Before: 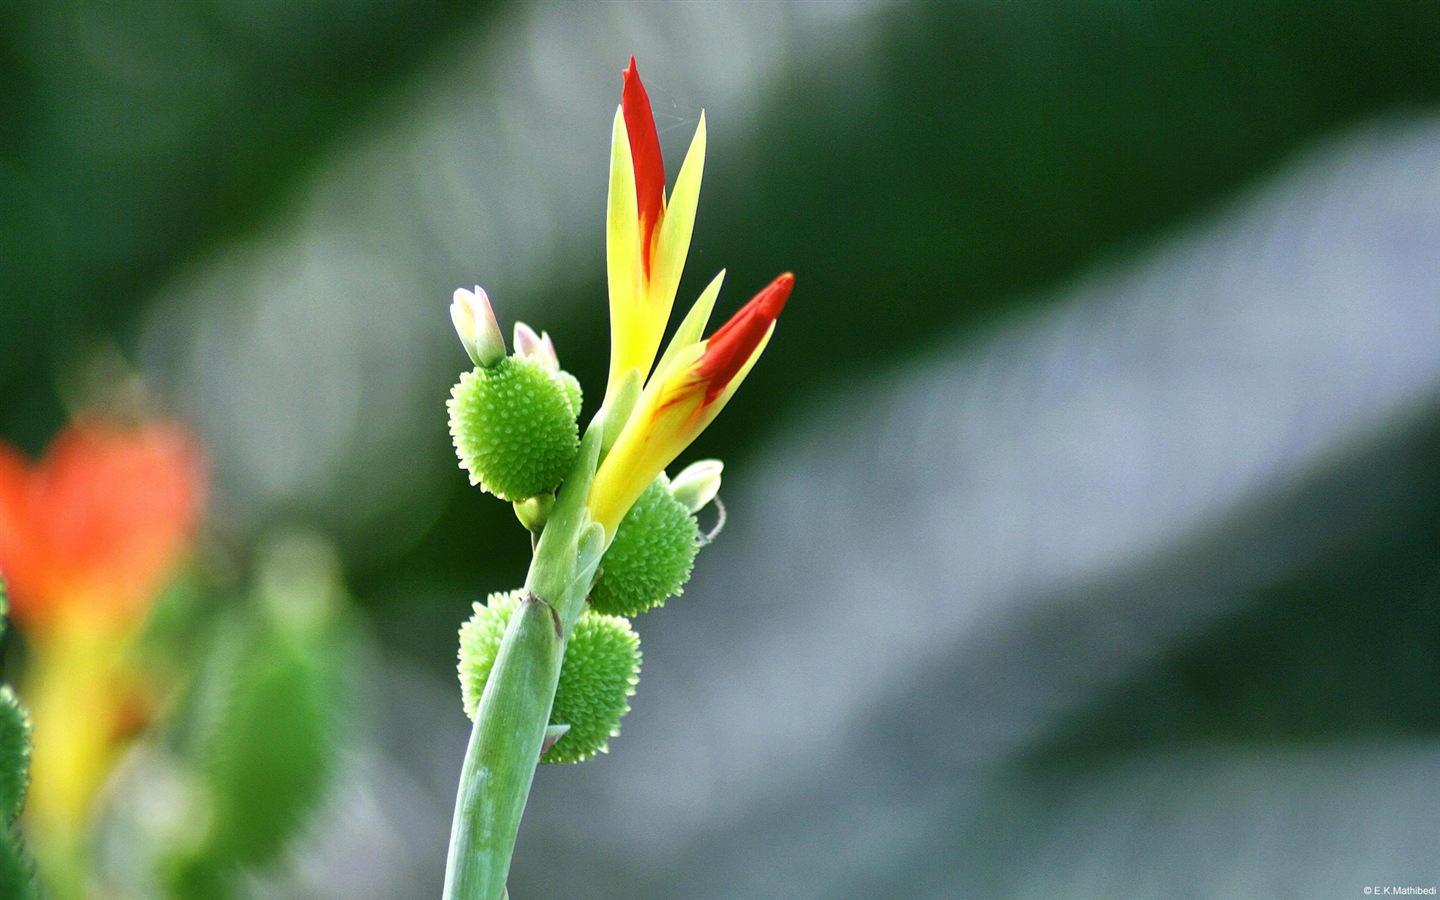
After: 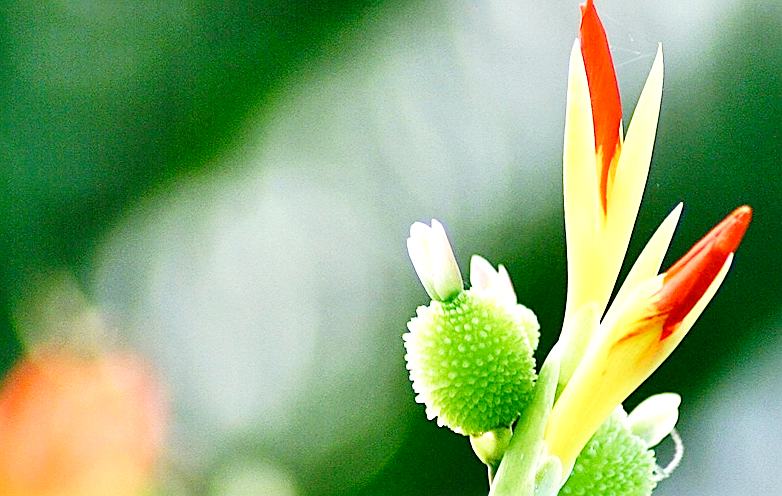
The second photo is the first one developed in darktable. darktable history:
sharpen: on, module defaults
crop and rotate: left 3.041%, top 7.419%, right 42.596%, bottom 37.414%
base curve: curves: ch0 [(0, 0) (0.028, 0.03) (0.121, 0.232) (0.46, 0.748) (0.859, 0.968) (1, 1)], fusion 1, preserve colors none
